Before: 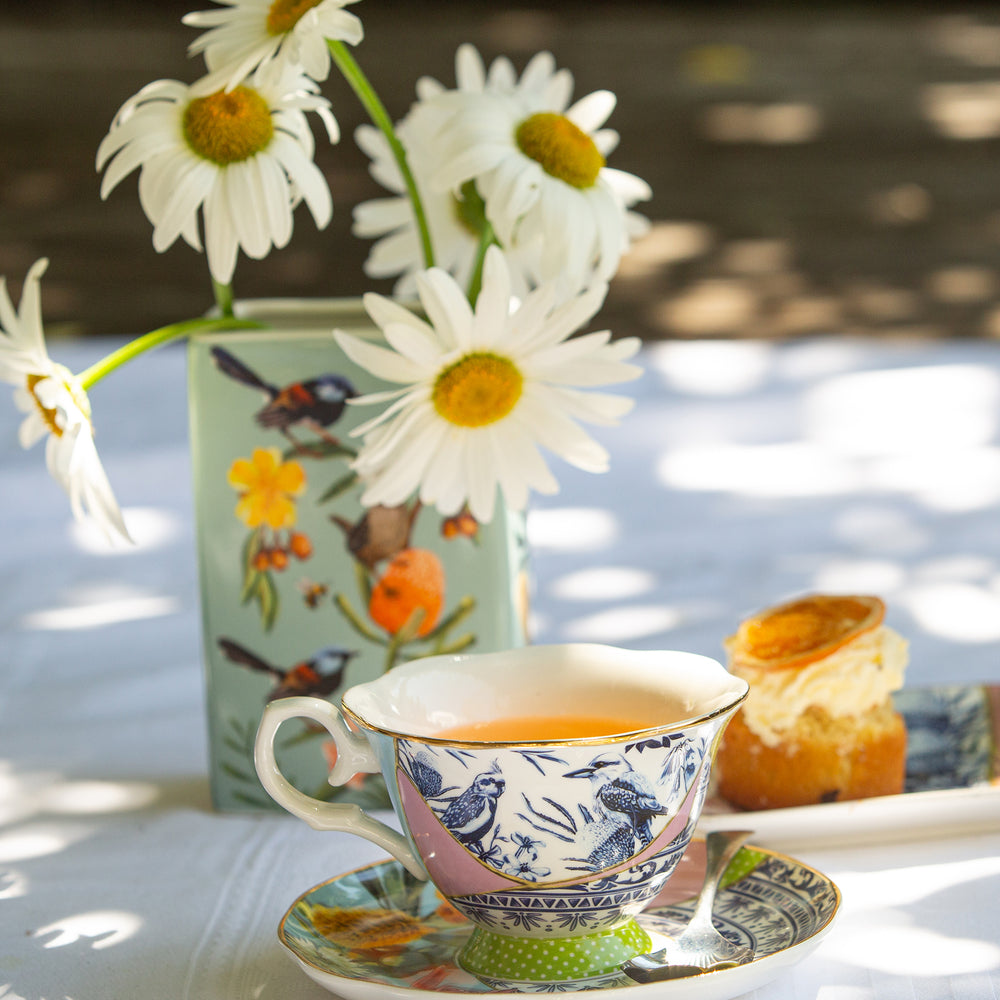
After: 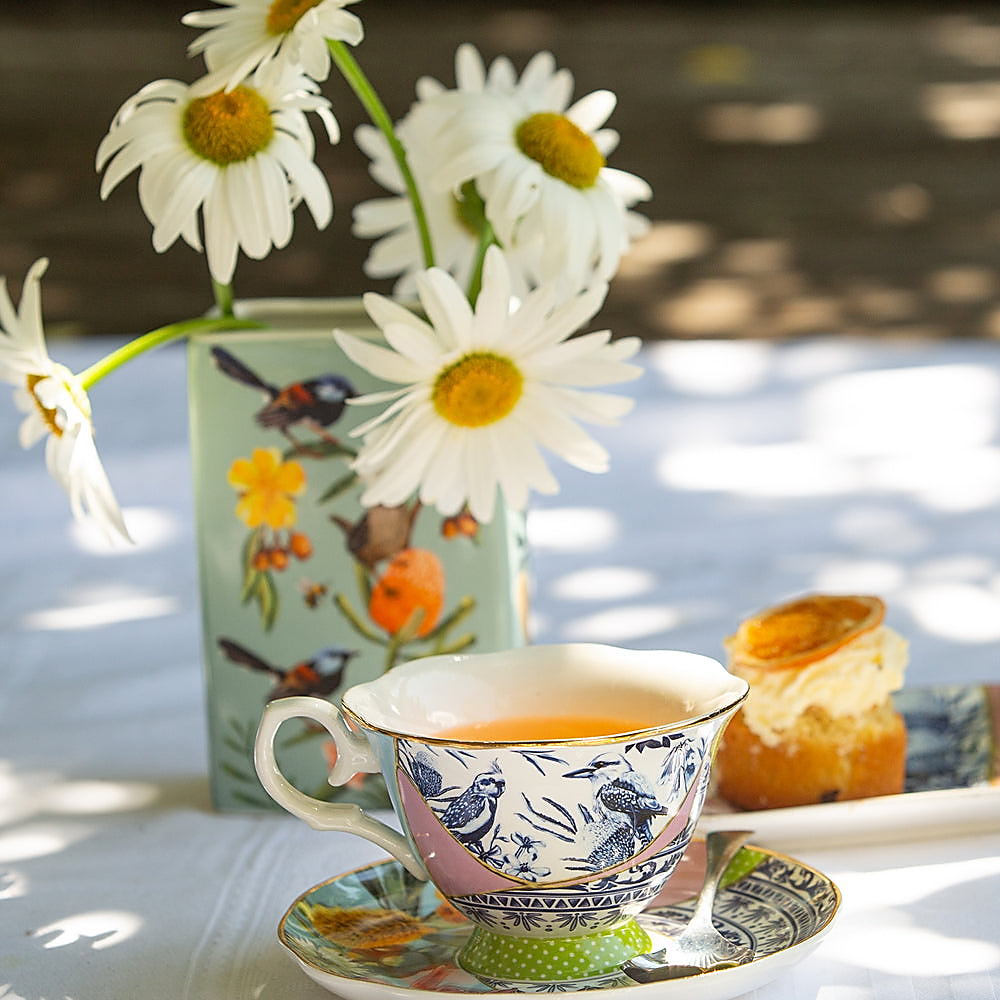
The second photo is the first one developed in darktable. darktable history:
sharpen: radius 1.412, amount 1.241, threshold 0.655
